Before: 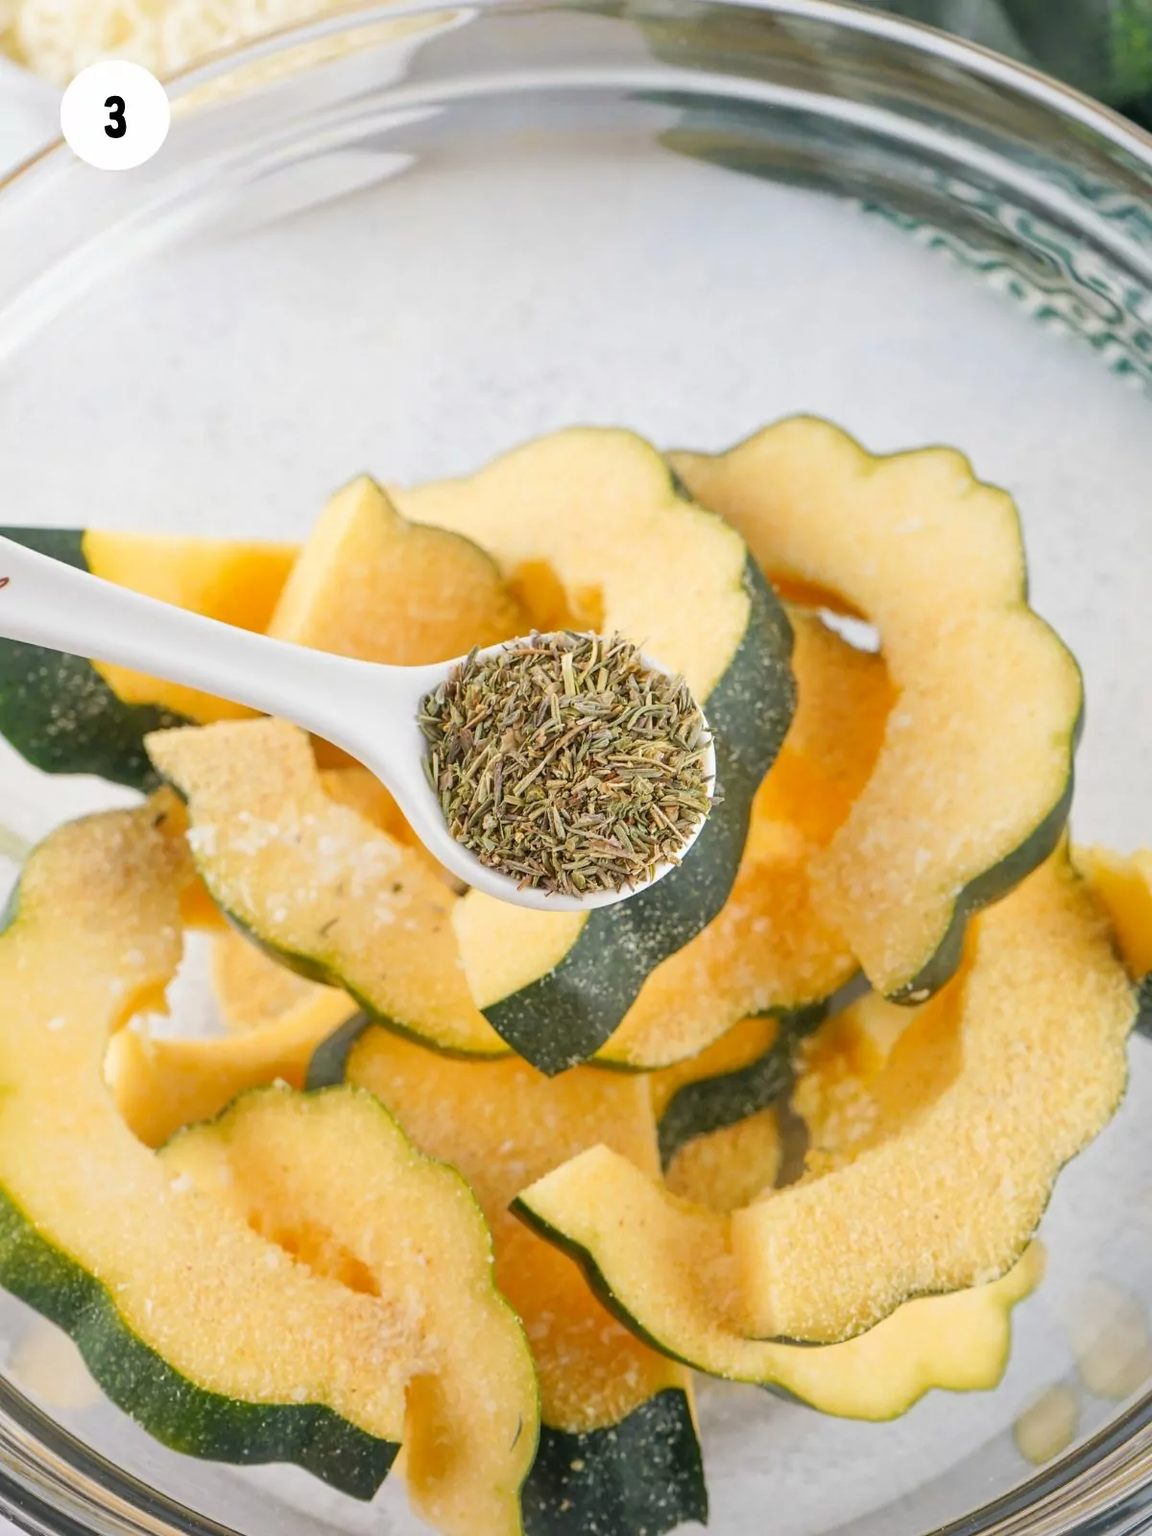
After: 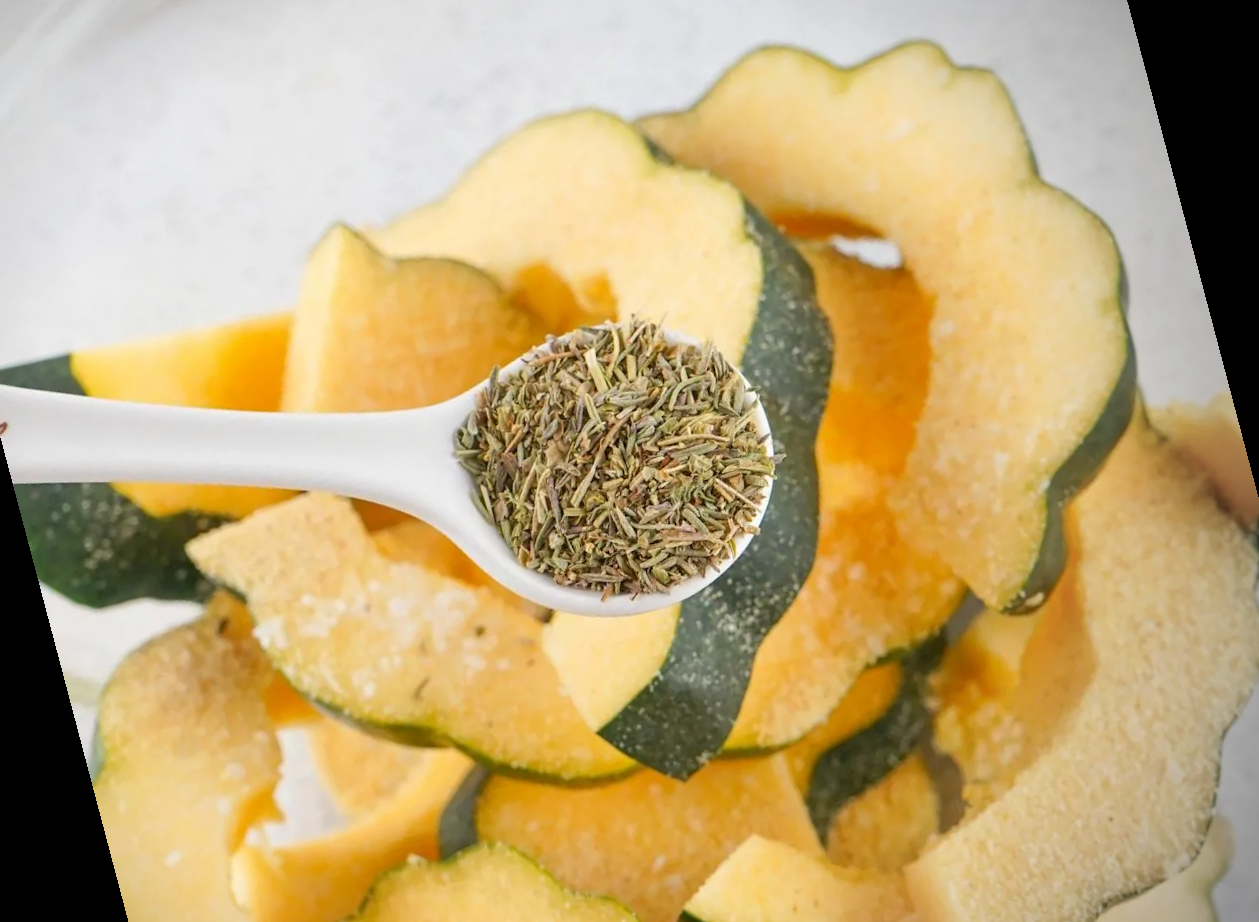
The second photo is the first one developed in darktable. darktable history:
white balance: red 1, blue 1
vignetting: center (-0.15, 0.013)
rotate and perspective: rotation -14.8°, crop left 0.1, crop right 0.903, crop top 0.25, crop bottom 0.748
